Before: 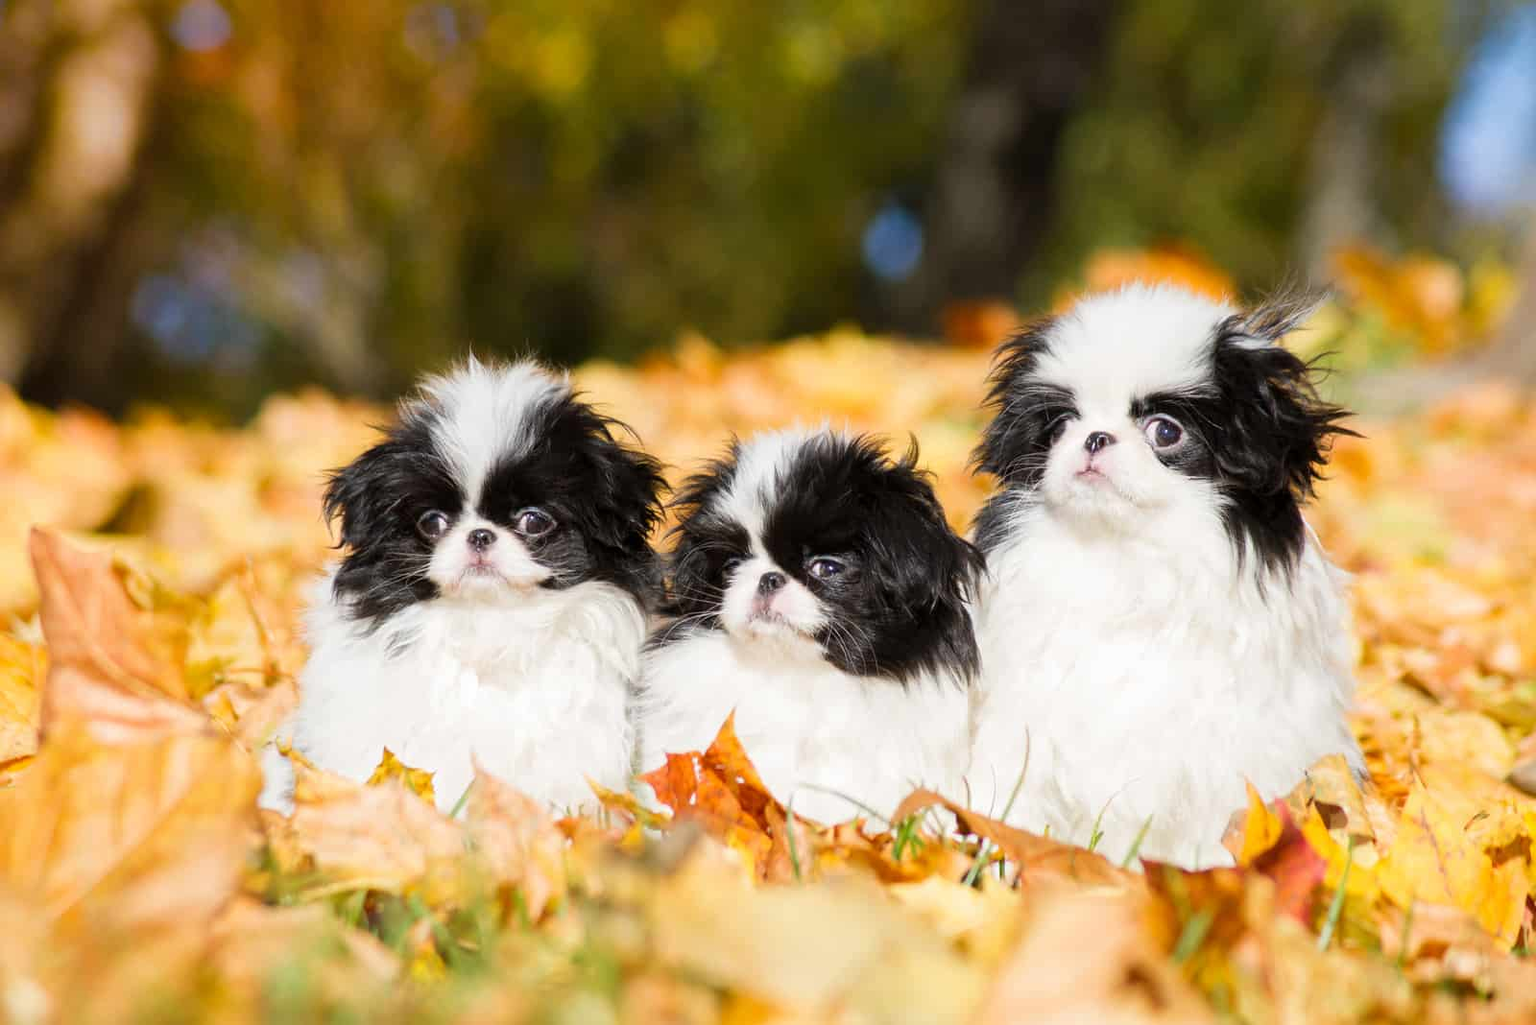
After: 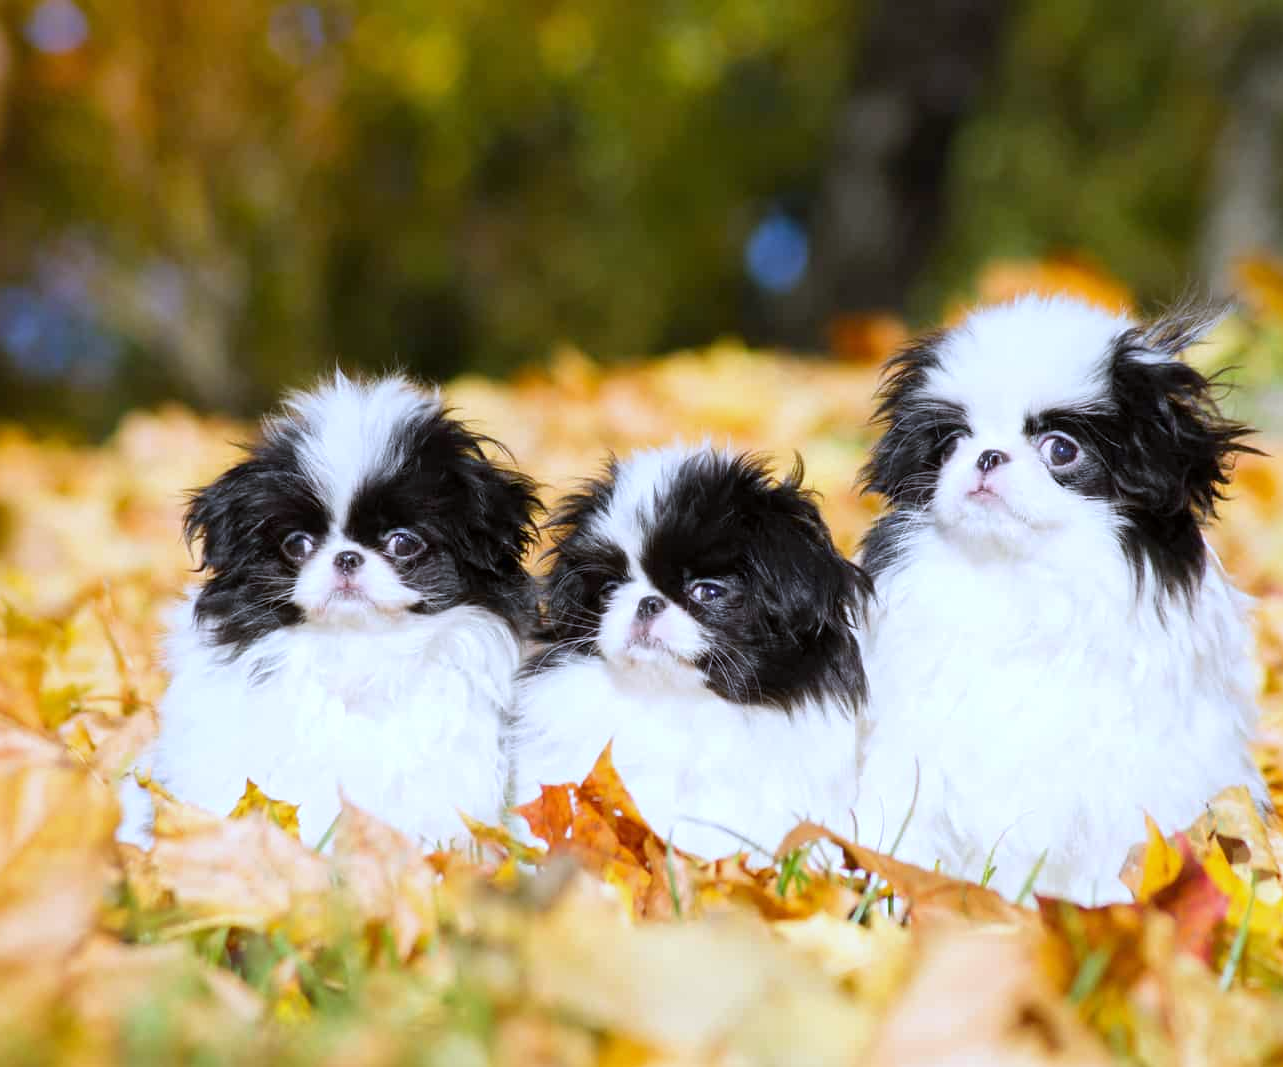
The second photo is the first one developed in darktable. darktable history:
white balance: red 0.948, green 1.02, blue 1.176
crop and rotate: left 9.597%, right 10.195%
